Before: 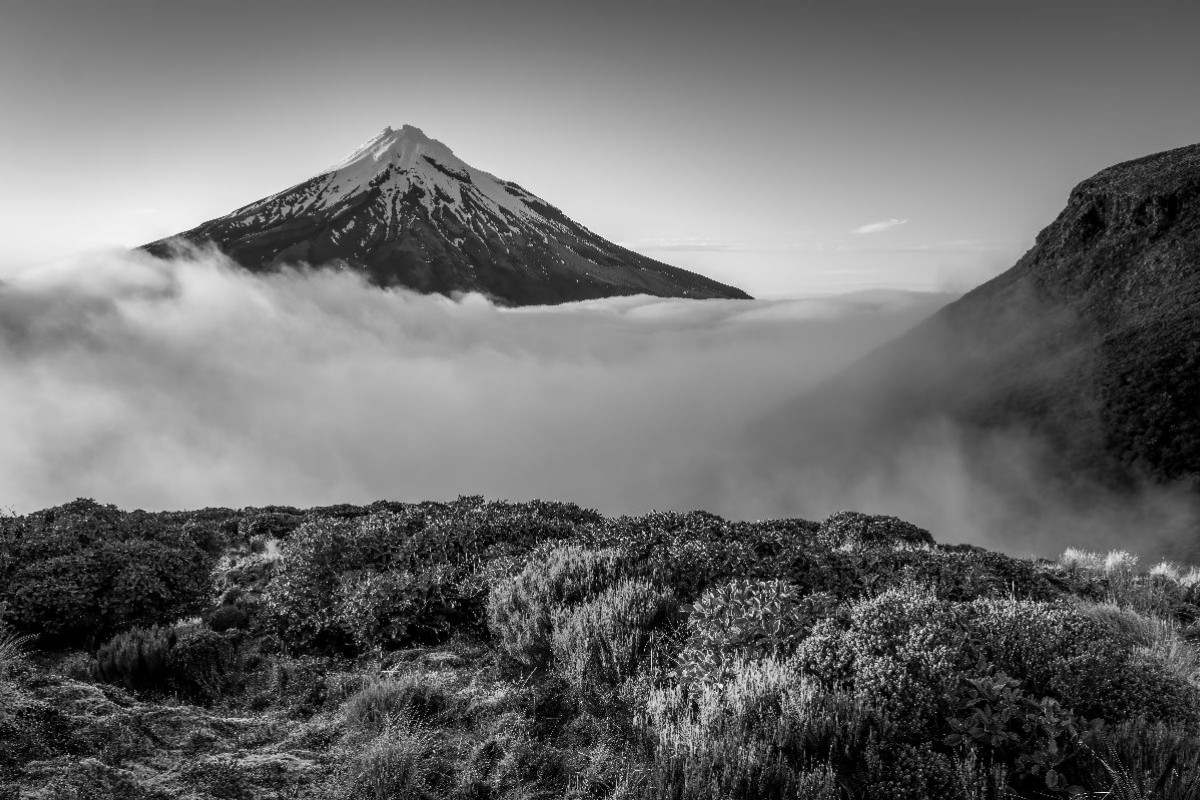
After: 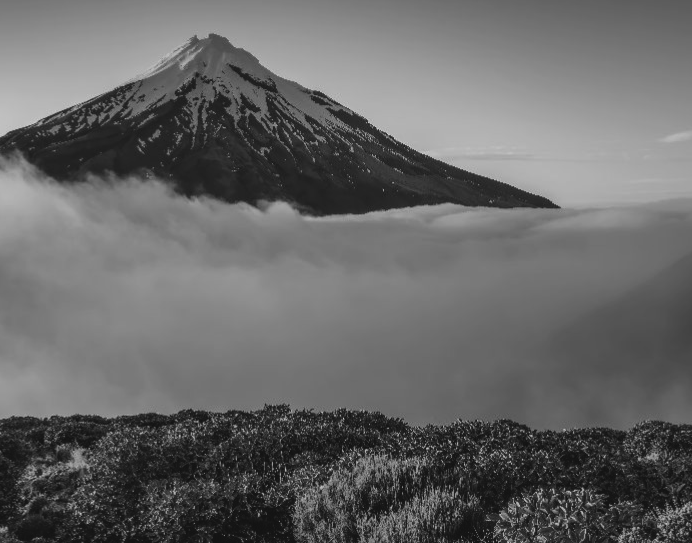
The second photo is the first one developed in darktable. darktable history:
crop: left 16.209%, top 11.424%, right 26.05%, bottom 20.62%
exposure: black level correction -0.015, exposure -0.527 EV, compensate highlight preservation false
contrast brightness saturation: brightness -0.086
